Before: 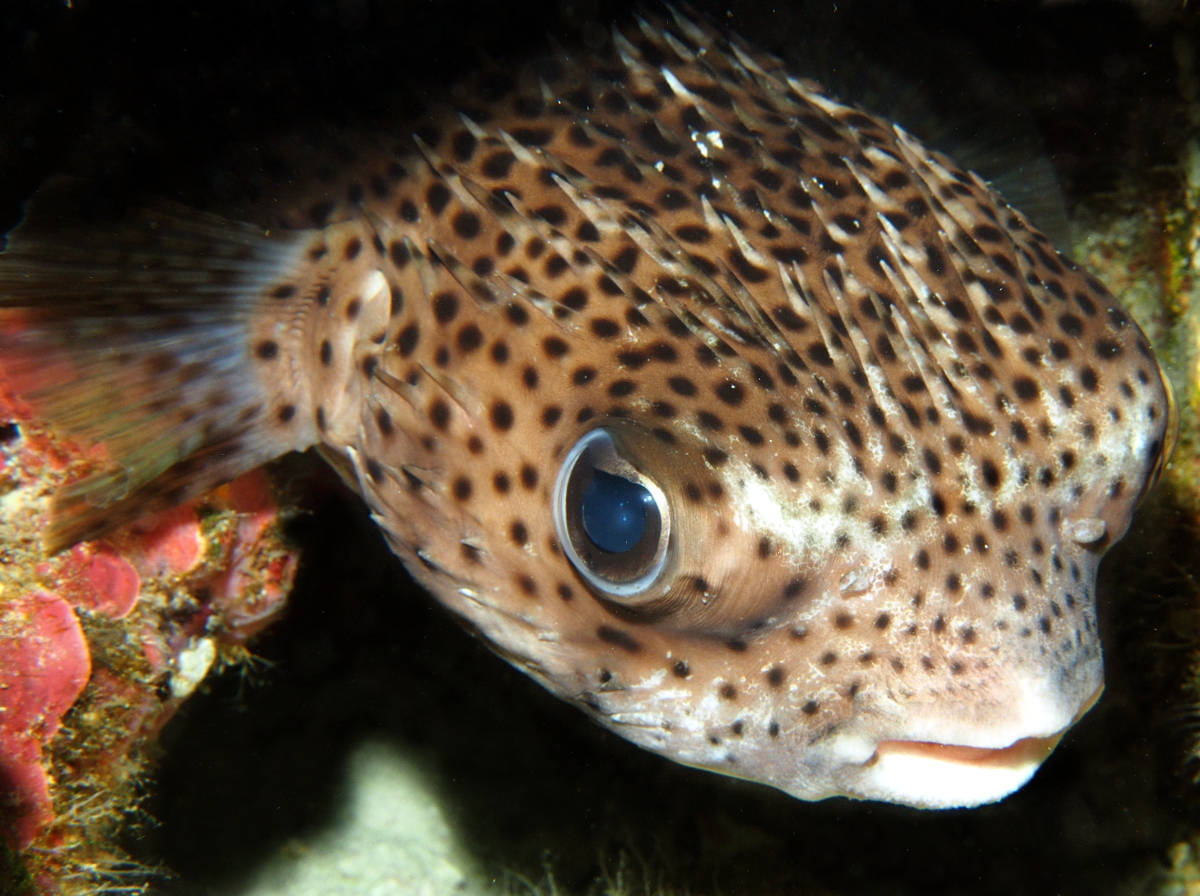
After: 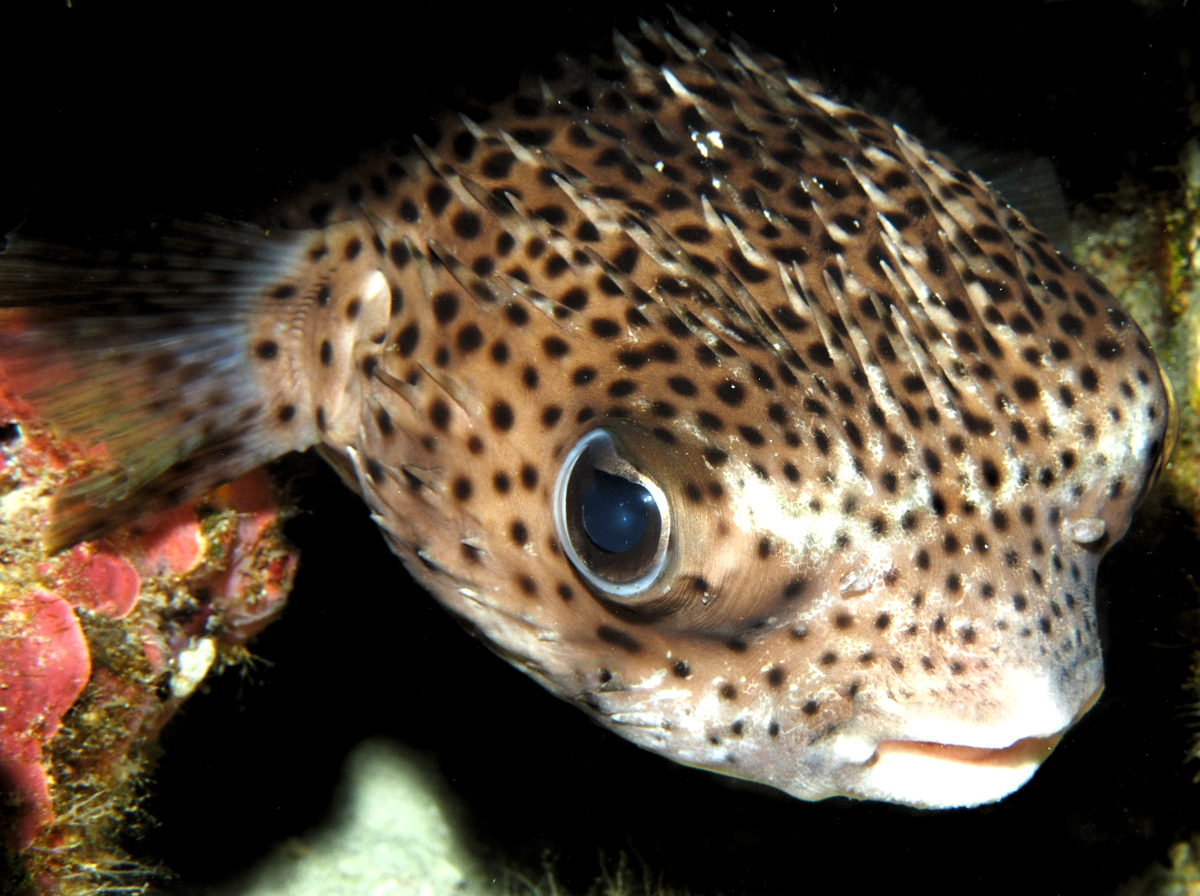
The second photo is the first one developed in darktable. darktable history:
exposure: compensate highlight preservation false
levels: levels [0.052, 0.496, 0.908]
